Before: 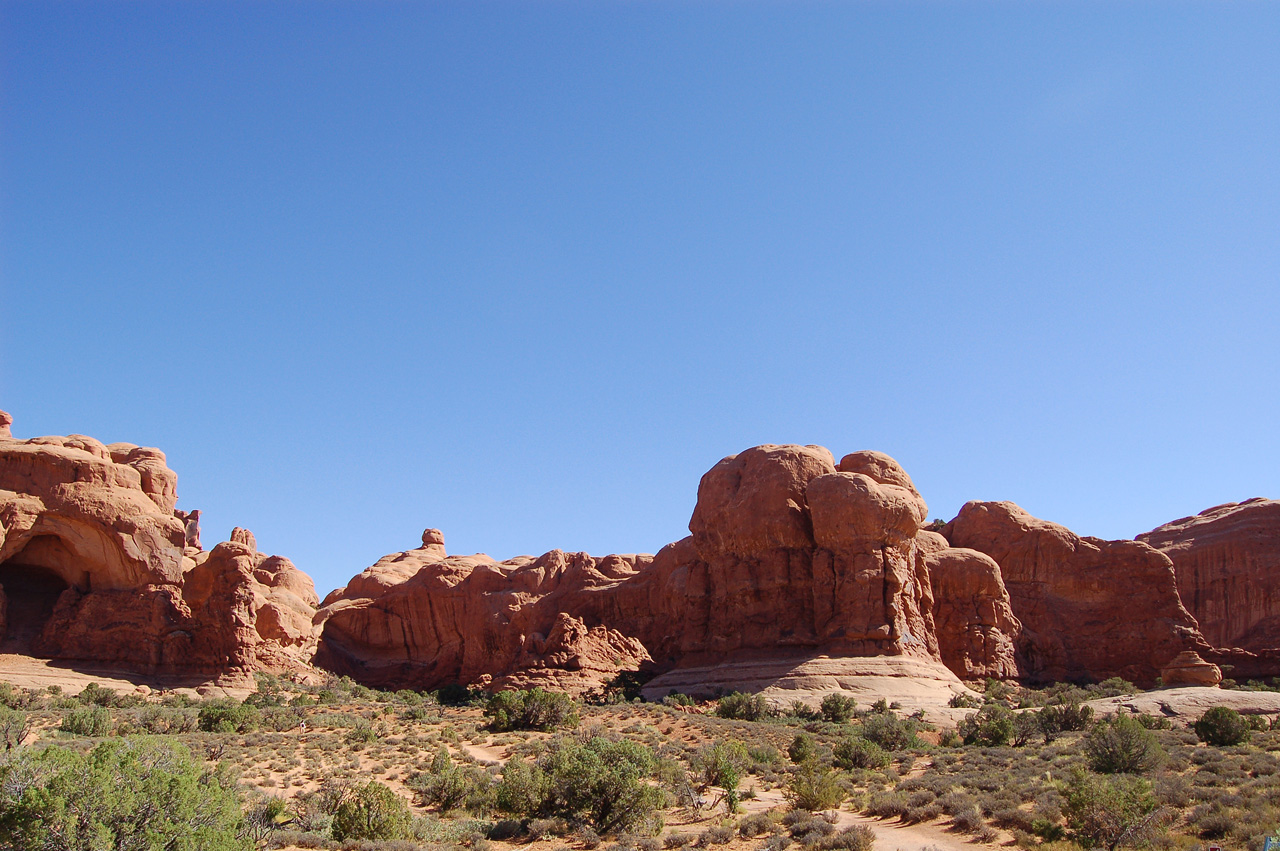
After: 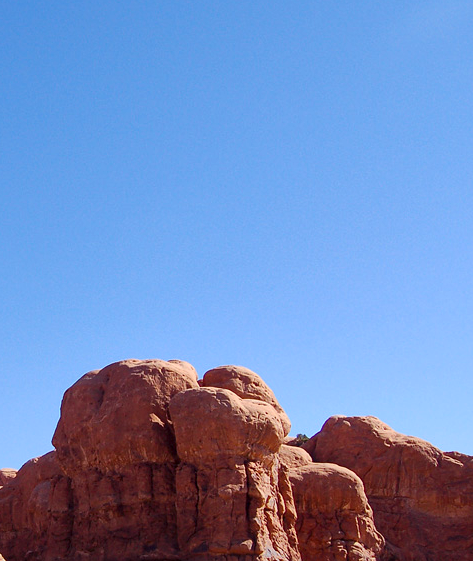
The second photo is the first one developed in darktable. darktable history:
local contrast: mode bilateral grid, contrast 20, coarseness 50, detail 148%, midtone range 0.2
crop and rotate: left 49.767%, top 10.129%, right 13.234%, bottom 23.854%
color balance rgb: power › chroma 0.985%, power › hue 253.65°, perceptual saturation grading › global saturation 19.992%
